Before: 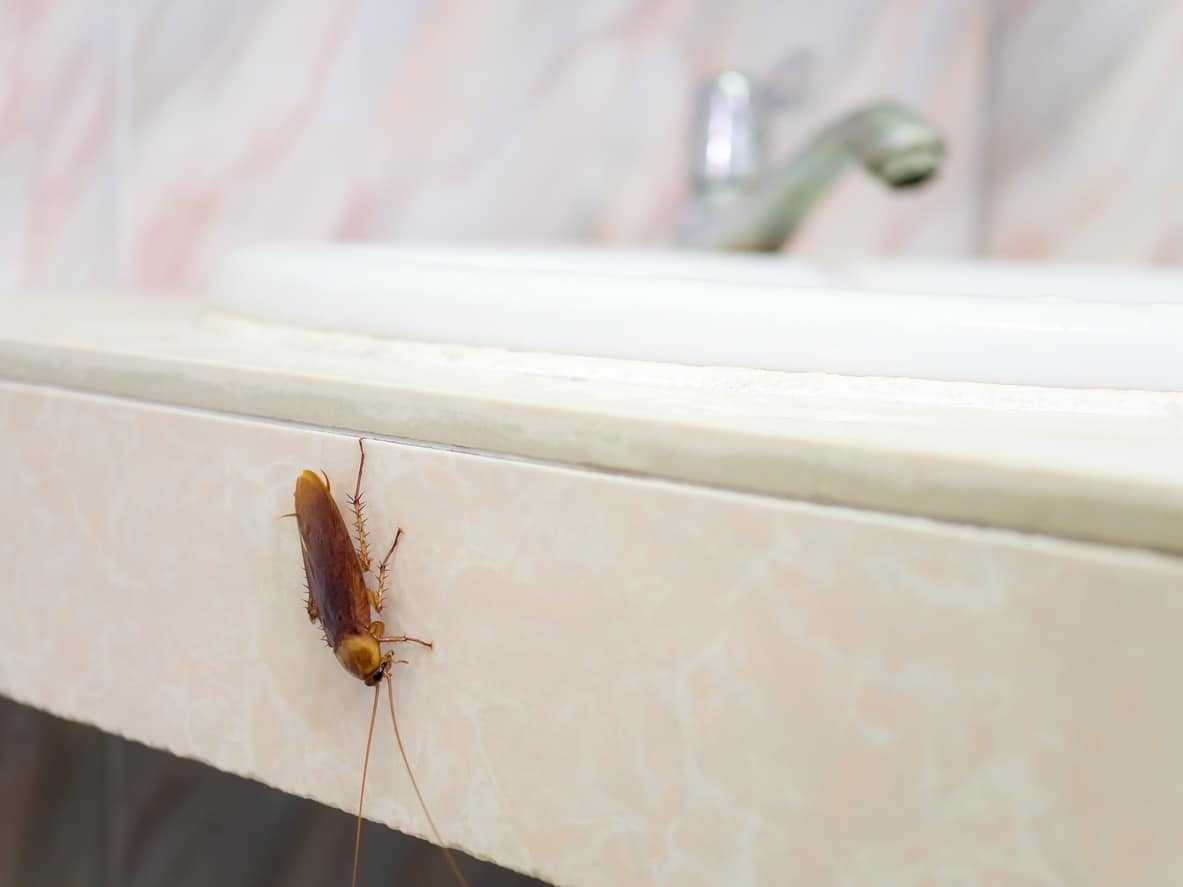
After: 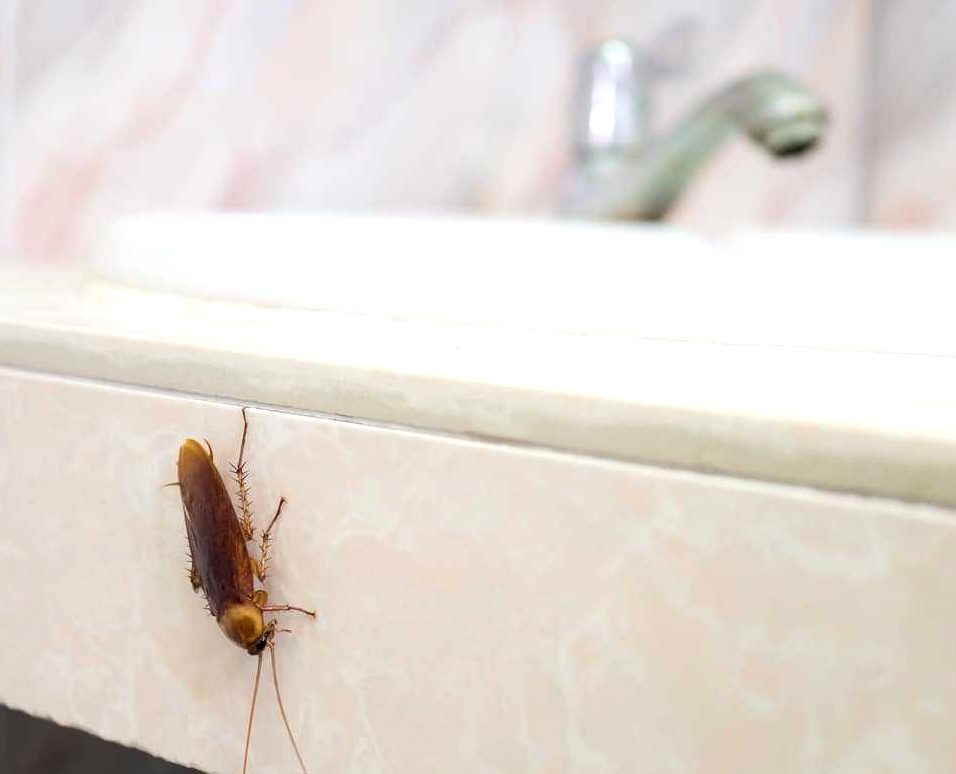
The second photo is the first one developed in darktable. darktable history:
tone equalizer: -8 EV -0.43 EV, -7 EV -0.391 EV, -6 EV -0.318 EV, -5 EV -0.225 EV, -3 EV 0.249 EV, -2 EV 0.352 EV, -1 EV 0.411 EV, +0 EV 0.446 EV, edges refinement/feathering 500, mask exposure compensation -1.57 EV, preserve details no
exposure: black level correction 0.001, exposure -0.123 EV, compensate highlight preservation false
crop: left 9.93%, top 3.589%, right 9.207%, bottom 9.147%
